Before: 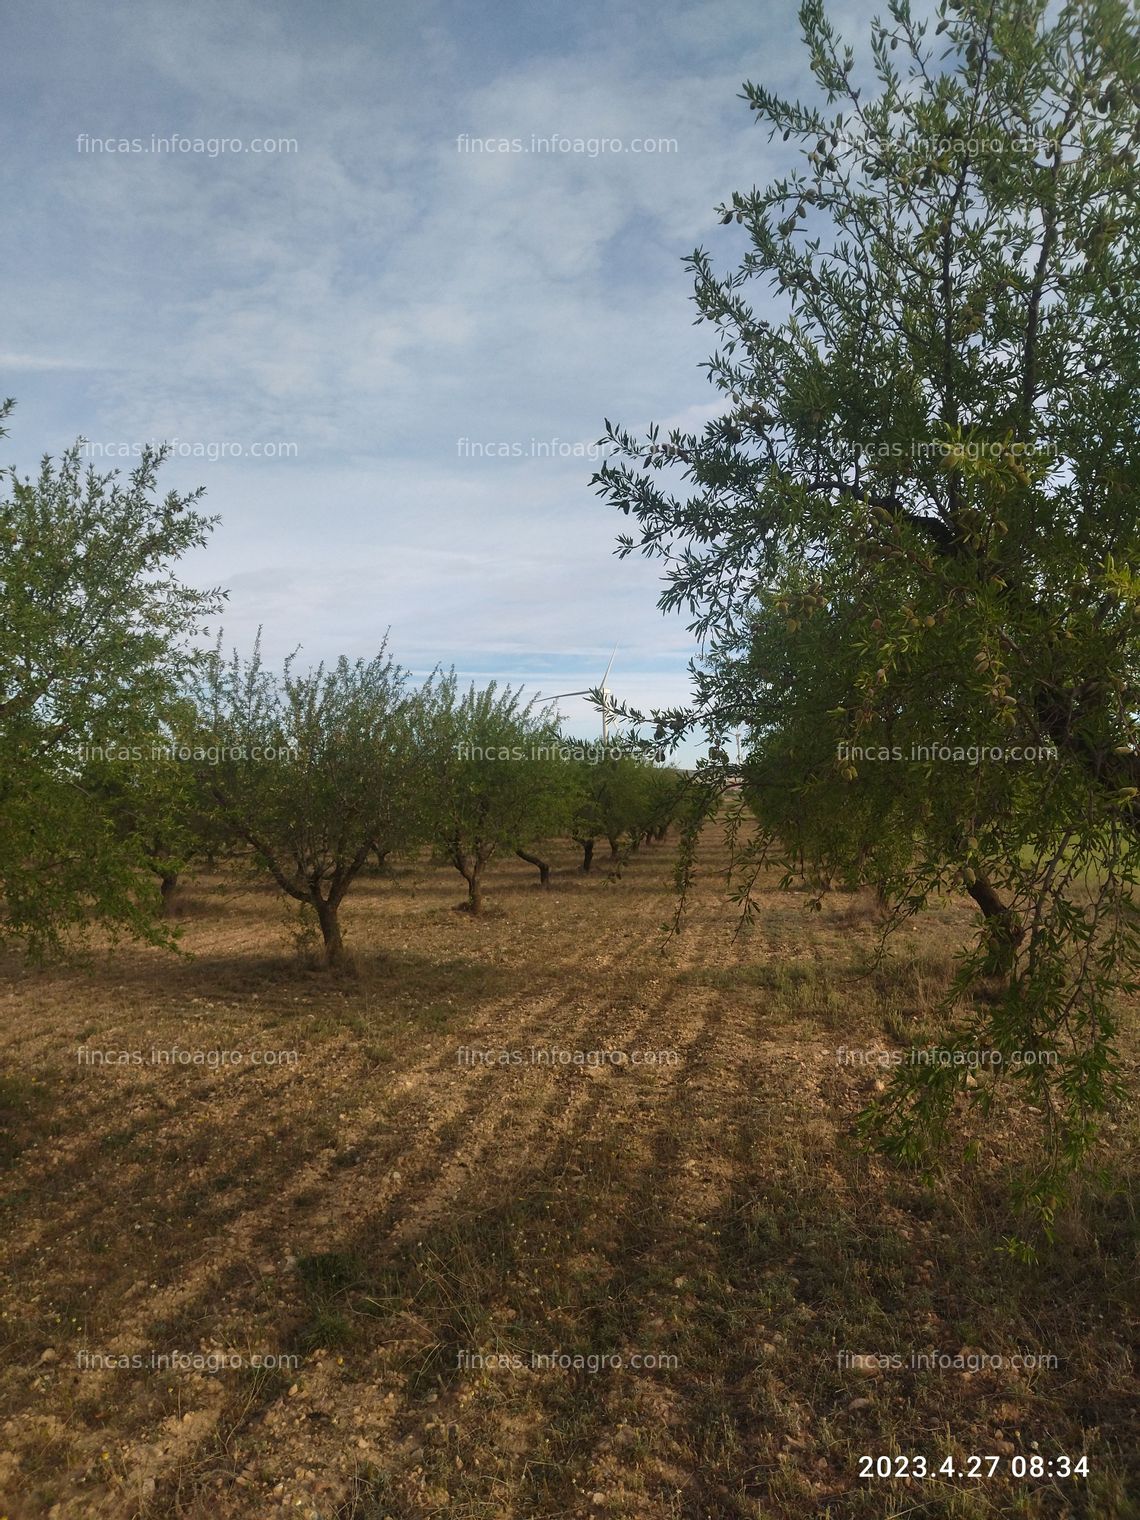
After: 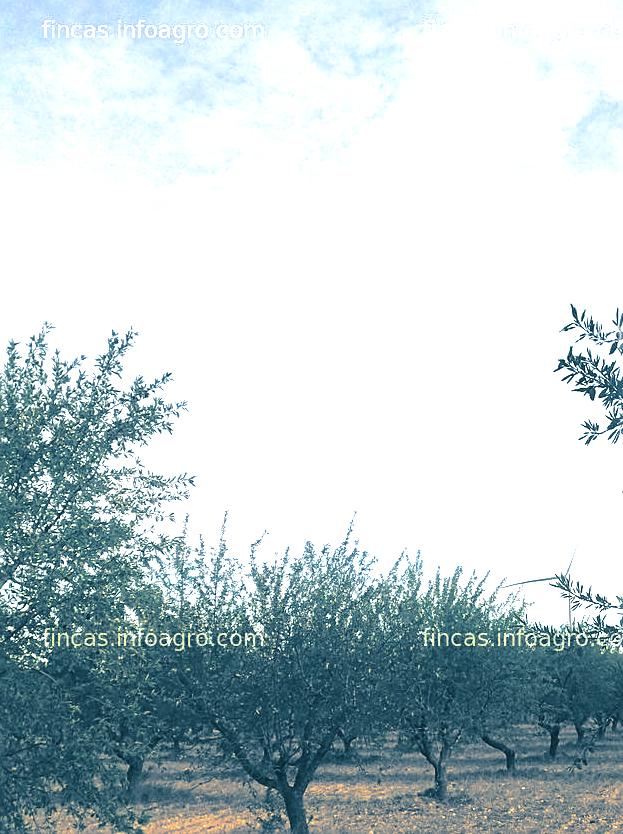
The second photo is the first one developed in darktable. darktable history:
exposure: black level correction 0.001, exposure 1.719 EV, compensate exposure bias true, compensate highlight preservation false
white balance: emerald 1
tone equalizer: -8 EV -0.417 EV, -7 EV -0.389 EV, -6 EV -0.333 EV, -5 EV -0.222 EV, -3 EV 0.222 EV, -2 EV 0.333 EV, -1 EV 0.389 EV, +0 EV 0.417 EV, edges refinement/feathering 500, mask exposure compensation -1.57 EV, preserve details no
shadows and highlights: shadows -20, white point adjustment -2, highlights -35
sharpen: on, module defaults
split-toning: shadows › hue 212.4°, balance -70
crop and rotate: left 3.047%, top 7.509%, right 42.236%, bottom 37.598%
contrast brightness saturation: contrast -0.28
